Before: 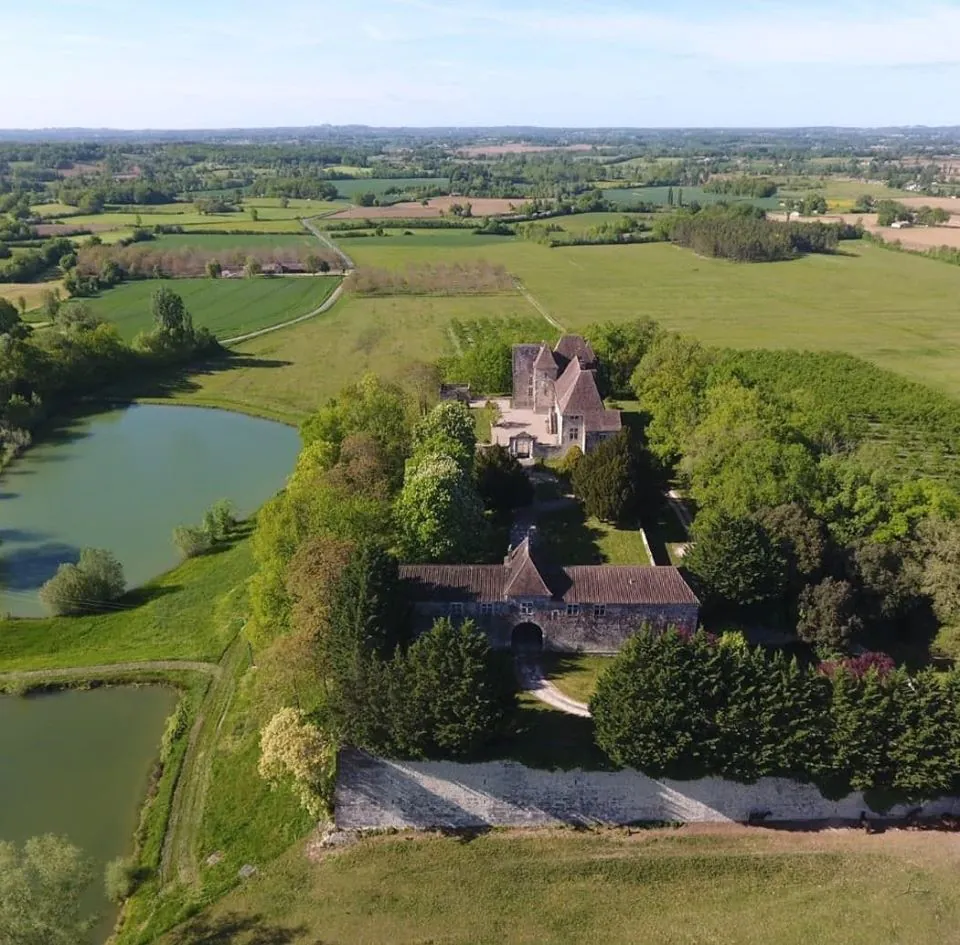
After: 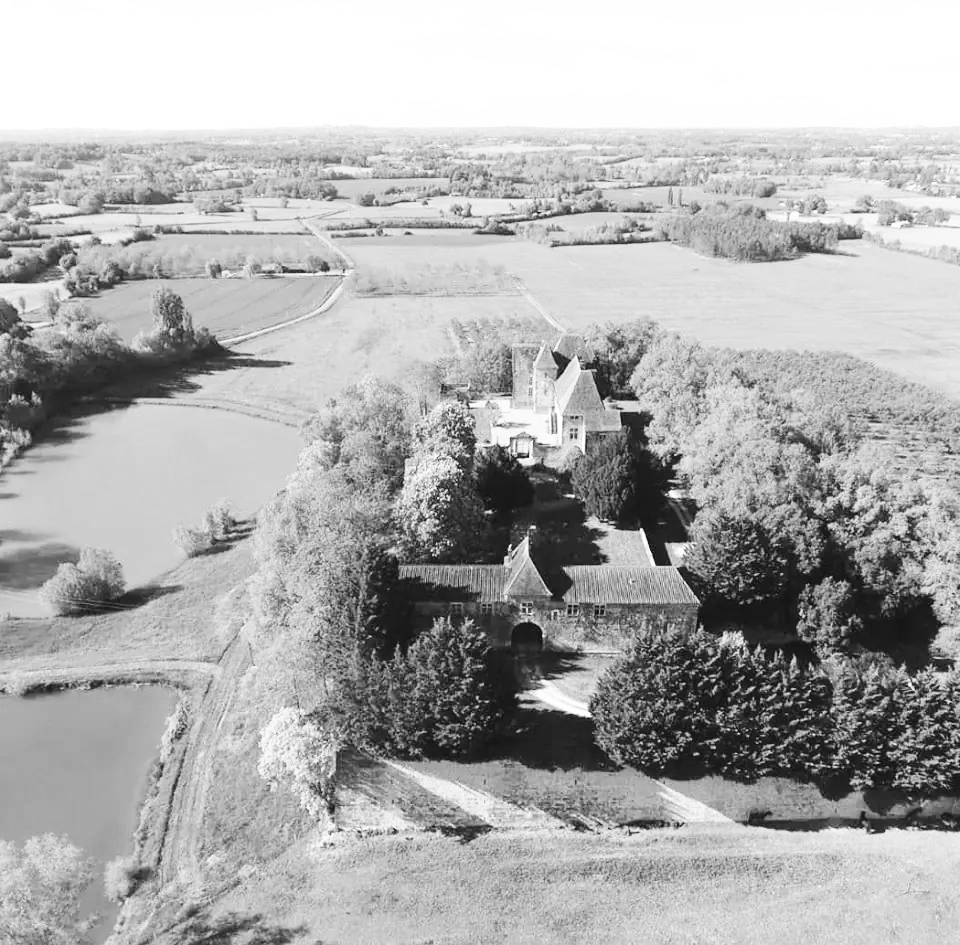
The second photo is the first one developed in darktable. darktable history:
base curve: curves: ch0 [(0, 0.003) (0.001, 0.002) (0.006, 0.004) (0.02, 0.022) (0.048, 0.086) (0.094, 0.234) (0.162, 0.431) (0.258, 0.629) (0.385, 0.8) (0.548, 0.918) (0.751, 0.988) (1, 1)], preserve colors none
monochrome: on, module defaults
contrast brightness saturation: brightness 0.18, saturation -0.5
